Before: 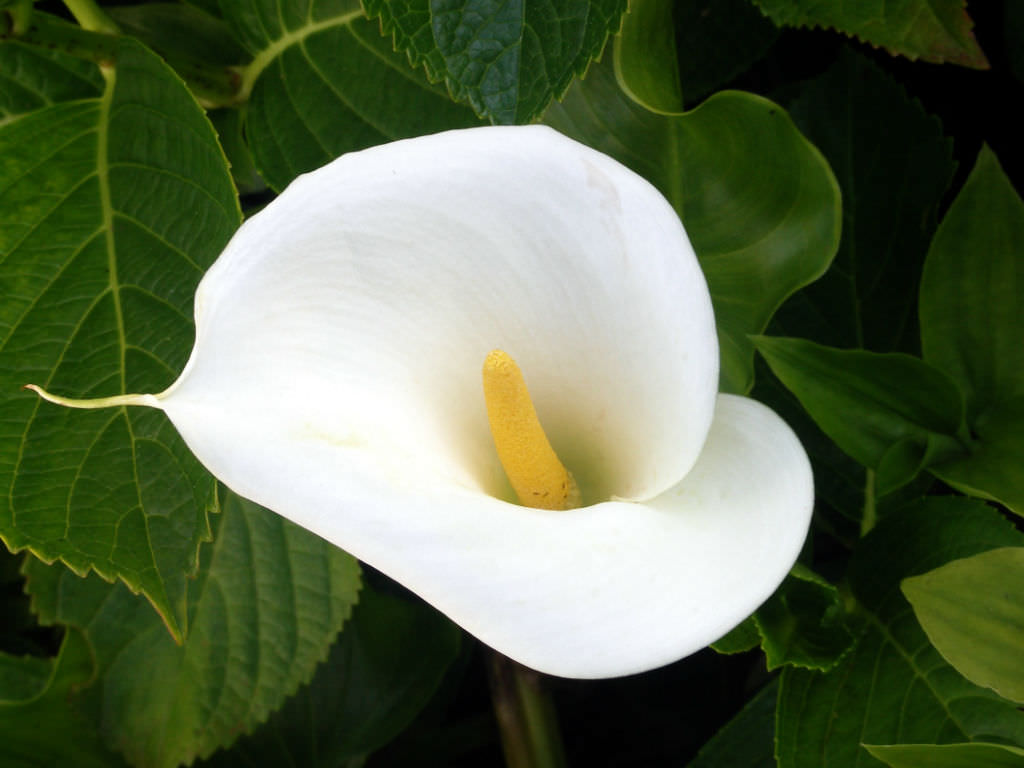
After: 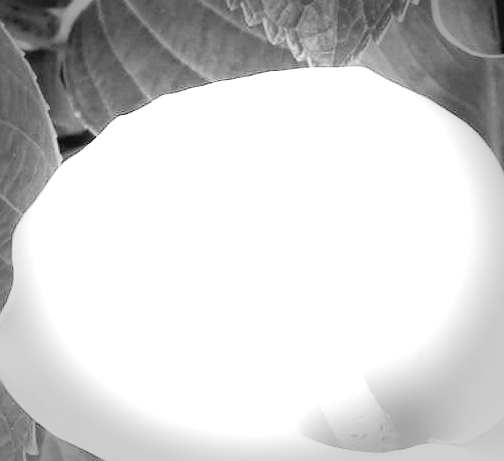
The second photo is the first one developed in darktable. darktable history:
monochrome: a -35.87, b 49.73, size 1.7
vignetting: fall-off start 66.7%, fall-off radius 39.74%, brightness -0.576, saturation -0.258, automatic ratio true, width/height ratio 0.671, dithering 16-bit output
crop: left 17.835%, top 7.675%, right 32.881%, bottom 32.213%
sharpen: radius 0.969, amount 0.604
exposure: black level correction 0, exposure 2.327 EV, compensate exposure bias true, compensate highlight preservation false
tone curve: curves: ch0 [(0.003, 0.032) (0.037, 0.037) (0.142, 0.117) (0.279, 0.311) (0.405, 0.49) (0.526, 0.651) (0.722, 0.857) (0.875, 0.946) (1, 0.98)]; ch1 [(0, 0) (0.305, 0.325) (0.453, 0.437) (0.482, 0.474) (0.501, 0.498) (0.515, 0.523) (0.559, 0.591) (0.6, 0.643) (0.656, 0.707) (1, 1)]; ch2 [(0, 0) (0.323, 0.277) (0.424, 0.396) (0.479, 0.484) (0.499, 0.502) (0.515, 0.537) (0.573, 0.602) (0.653, 0.675) (0.75, 0.756) (1, 1)], color space Lab, independent channels, preserve colors none
color correction: saturation 0.3
